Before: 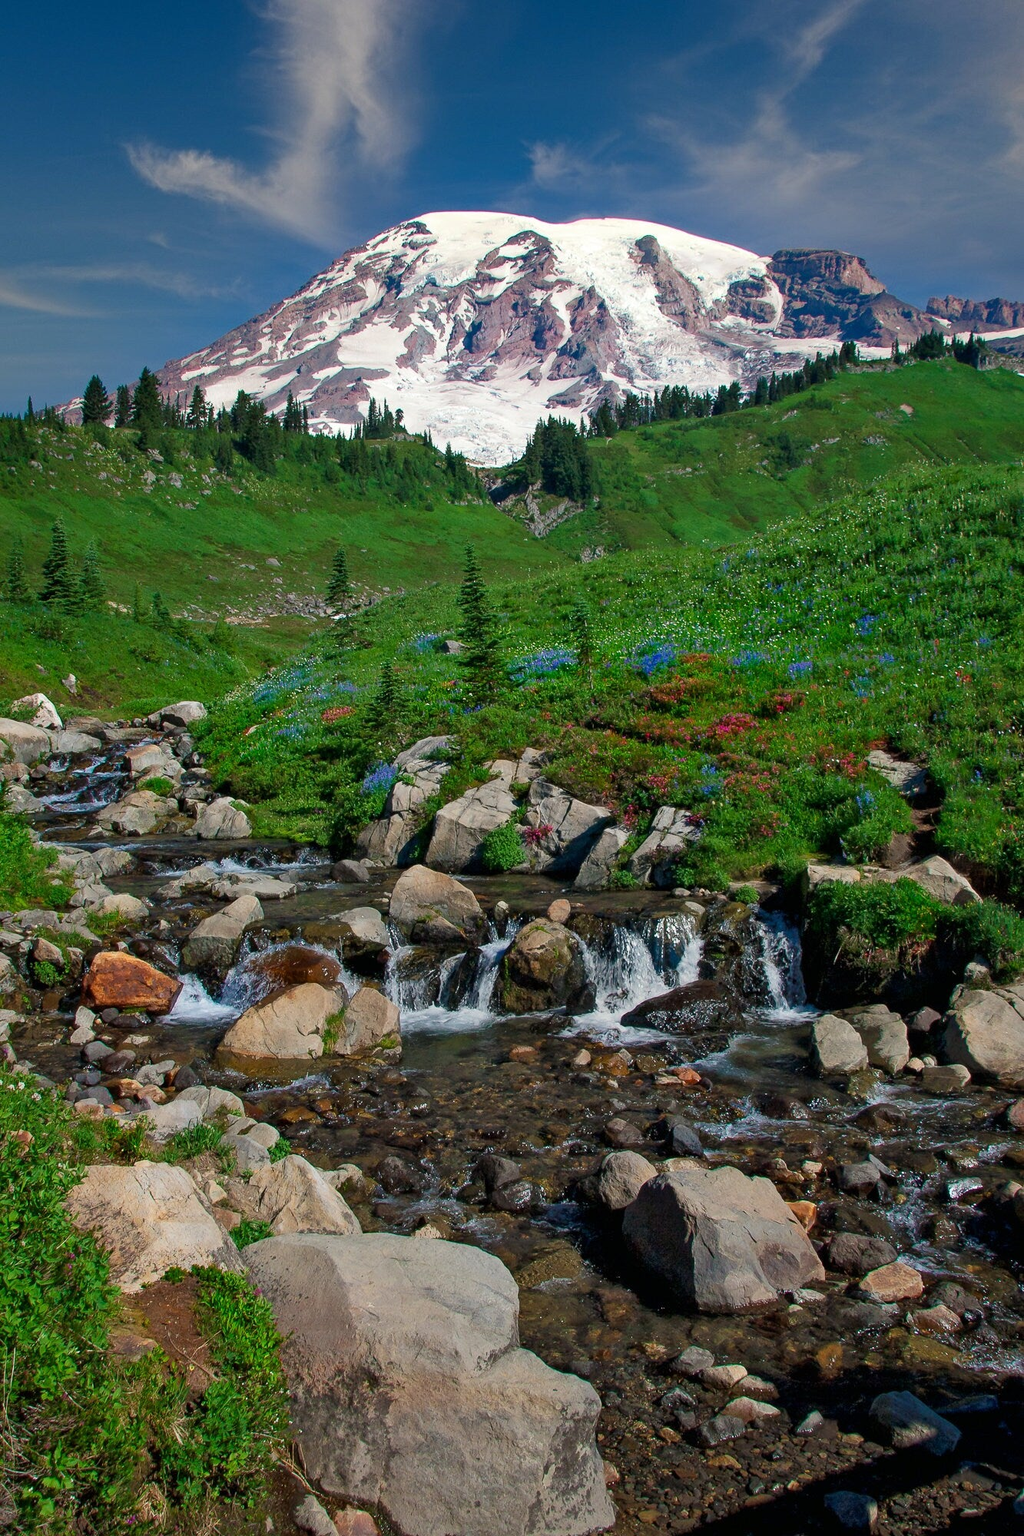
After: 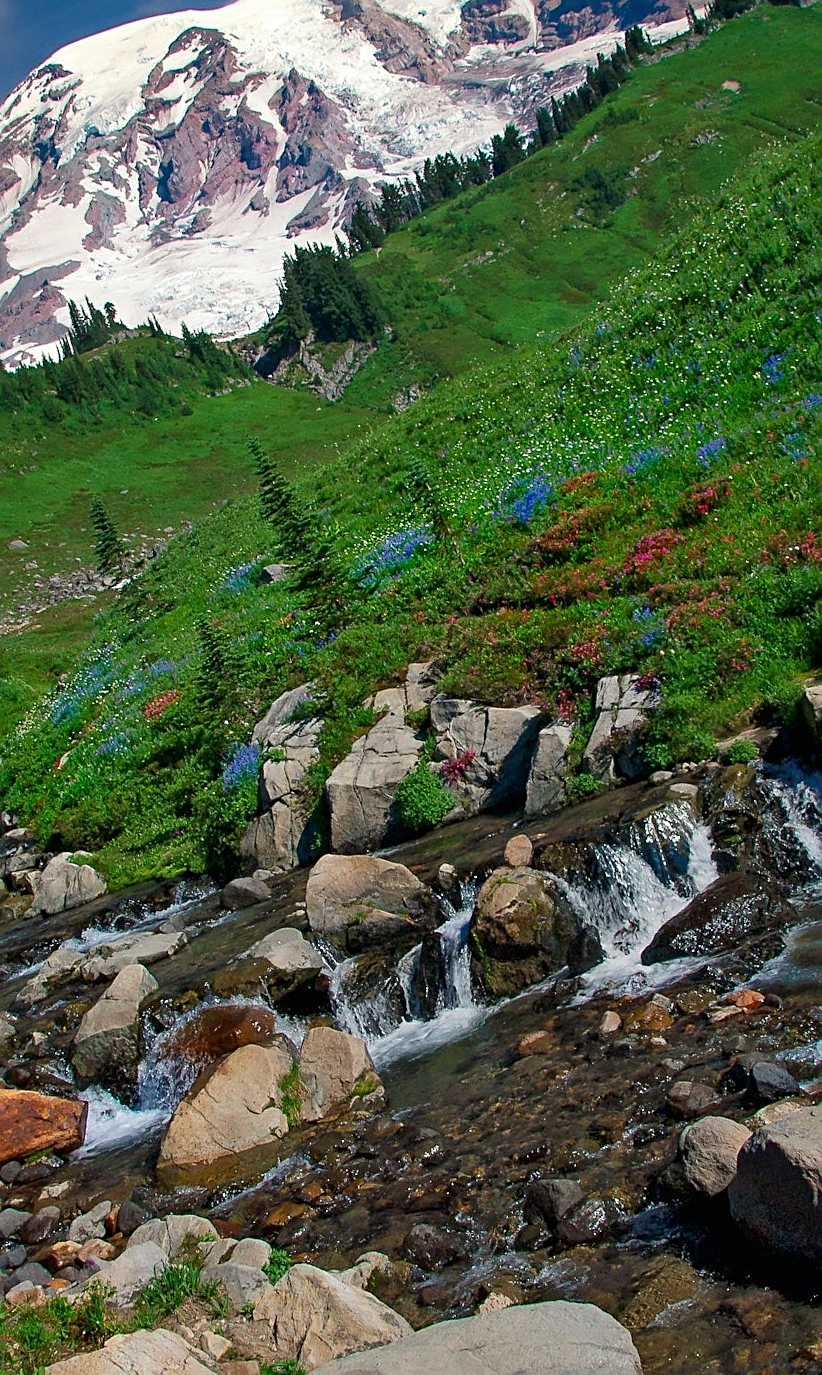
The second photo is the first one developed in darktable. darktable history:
crop and rotate: angle 19.17°, left 6.984%, right 4.311%, bottom 1.13%
sharpen: amount 0.494
